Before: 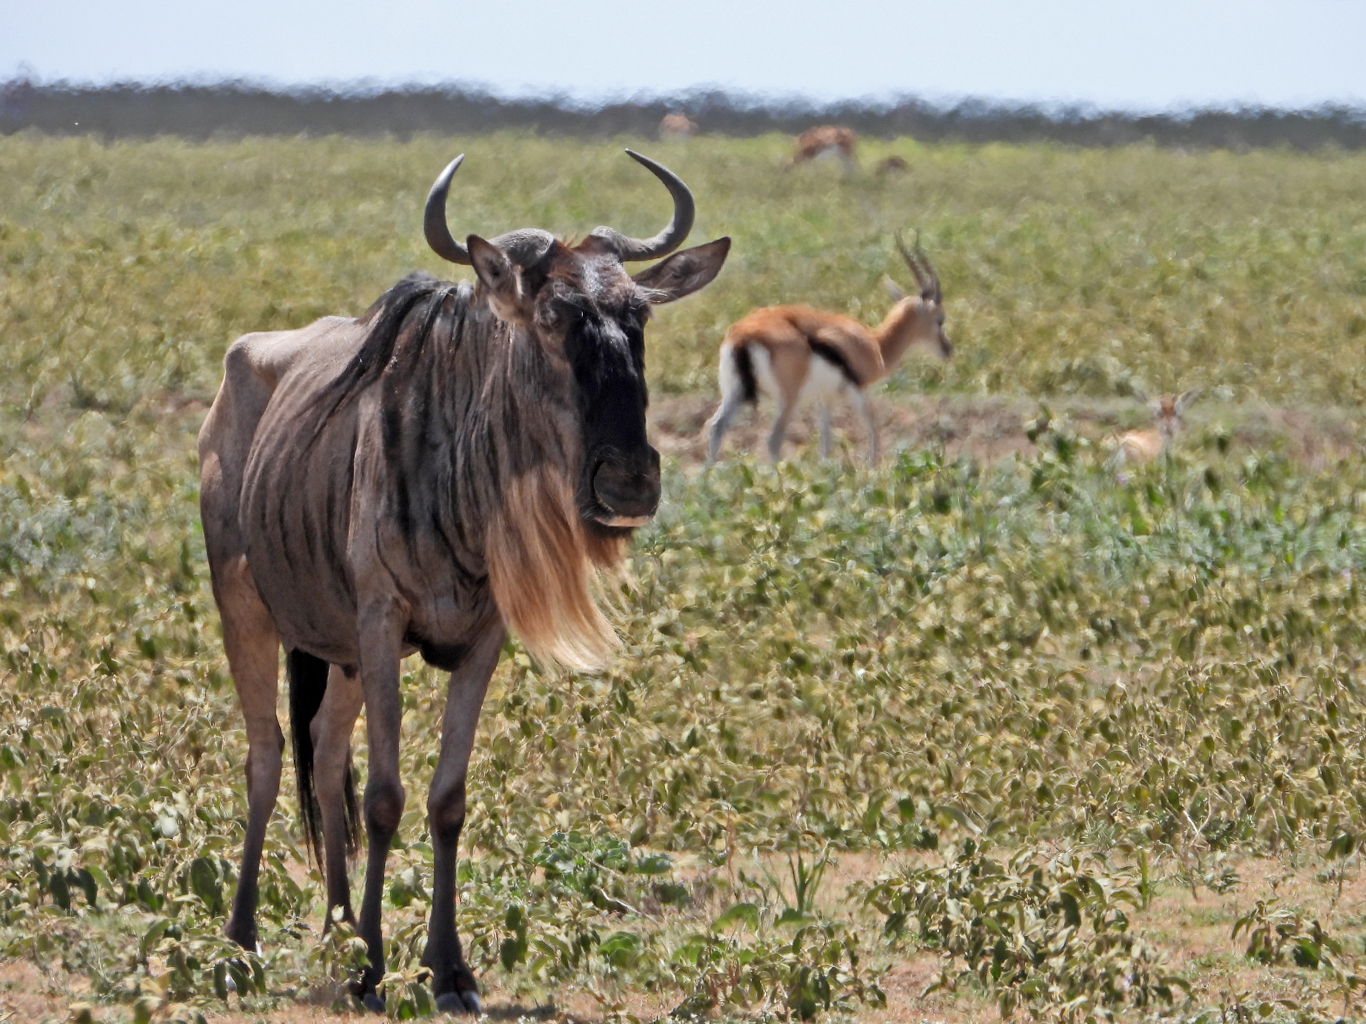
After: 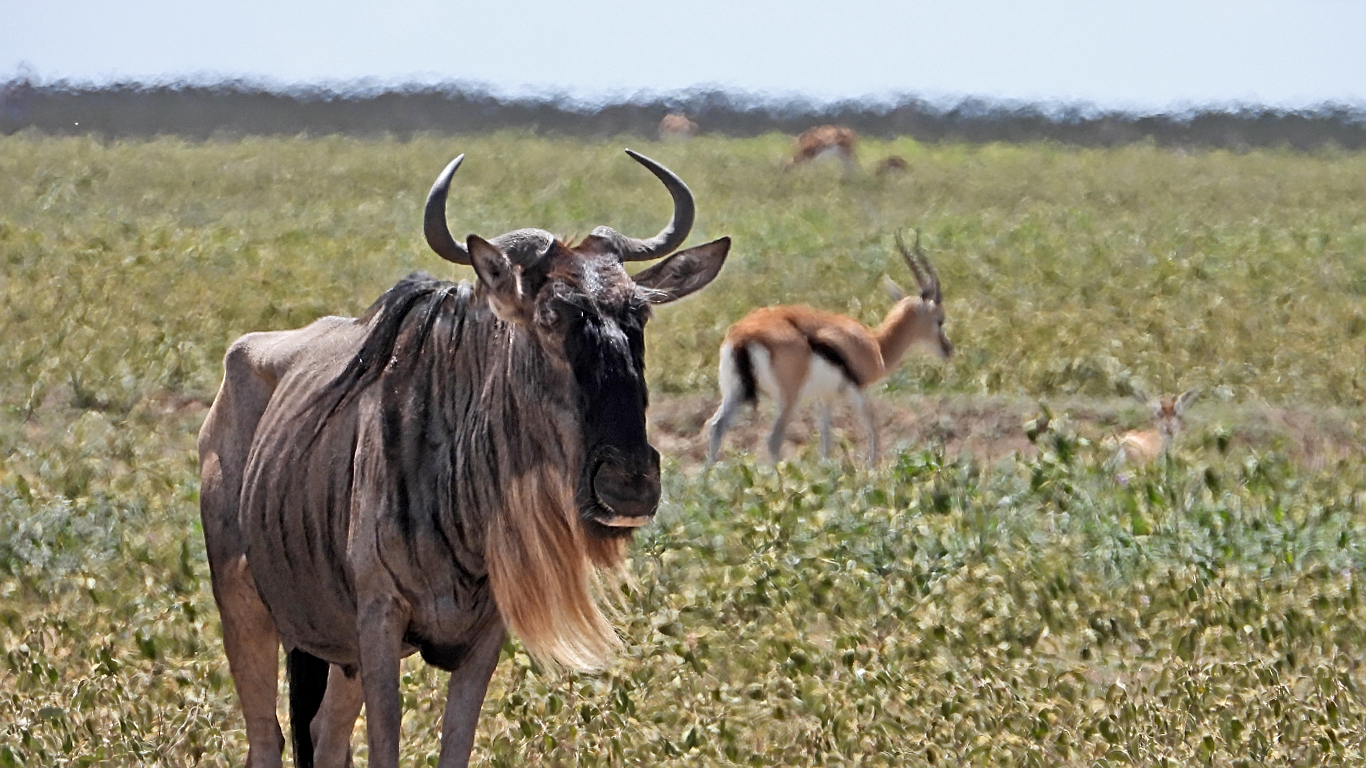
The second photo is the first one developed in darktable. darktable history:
sharpen: radius 2.531, amount 0.628
base curve: curves: ch0 [(0, 0) (0.989, 0.992)], preserve colors none
crop: bottom 24.988%
